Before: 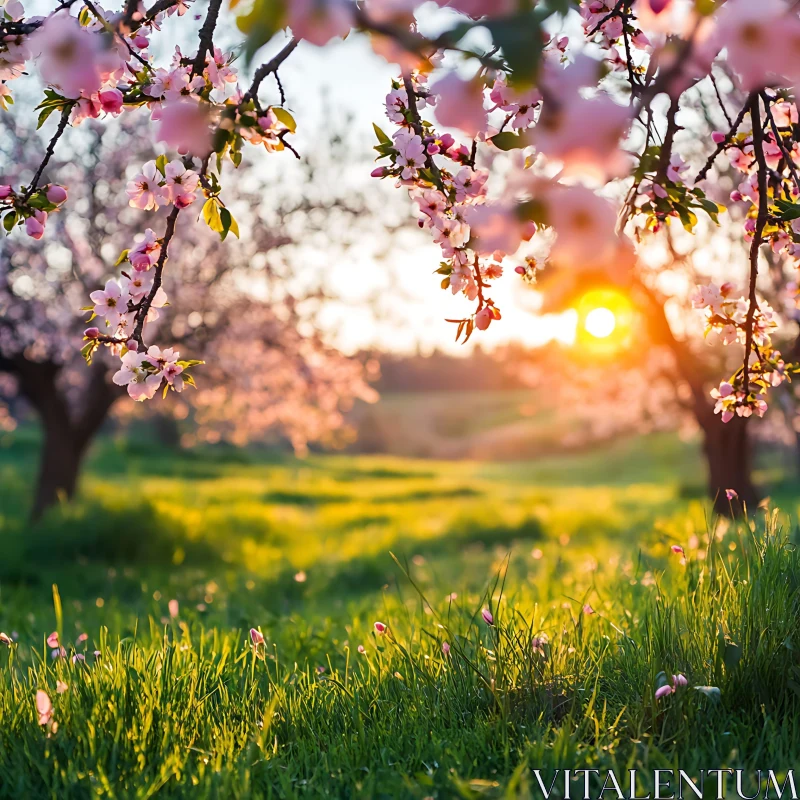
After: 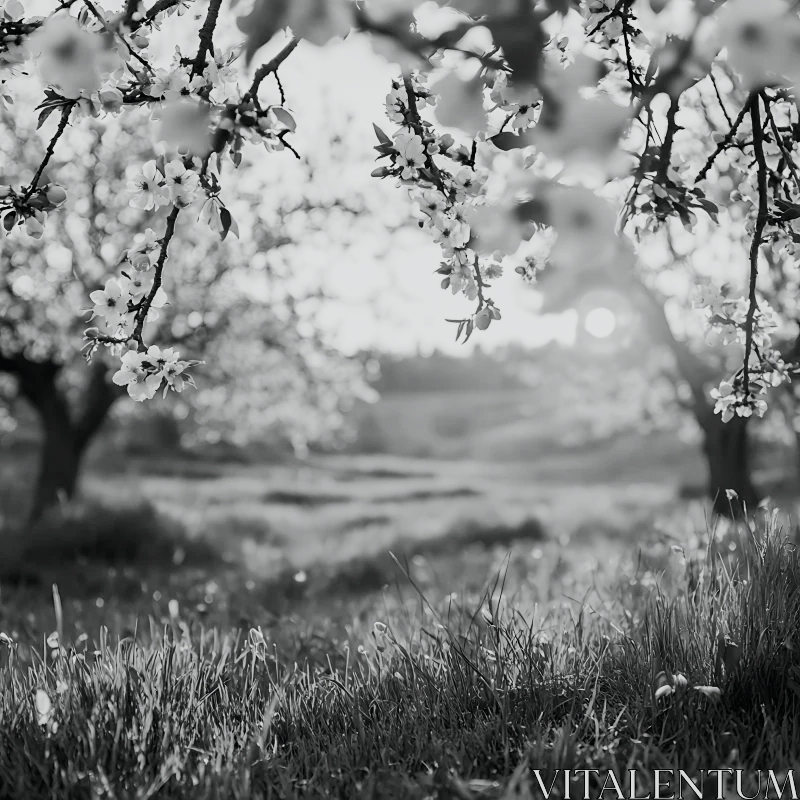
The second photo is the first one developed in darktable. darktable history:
tone curve: curves: ch0 [(0, 0) (0.048, 0.024) (0.099, 0.082) (0.227, 0.255) (0.407, 0.482) (0.543, 0.634) (0.719, 0.77) (0.837, 0.843) (1, 0.906)]; ch1 [(0, 0) (0.3, 0.268) (0.404, 0.374) (0.475, 0.463) (0.501, 0.499) (0.514, 0.502) (0.551, 0.541) (0.643, 0.648) (0.682, 0.674) (0.802, 0.812) (1, 1)]; ch2 [(0, 0) (0.259, 0.207) (0.323, 0.311) (0.364, 0.368) (0.442, 0.461) (0.498, 0.498) (0.531, 0.528) (0.581, 0.602) (0.629, 0.659) (0.768, 0.728) (1, 1)], color space Lab, independent channels, preserve colors none
color calibration: output gray [0.253, 0.26, 0.487, 0], gray › normalize channels true, illuminant same as pipeline (D50), adaptation XYZ, x 0.346, y 0.359, gamut compression 0
